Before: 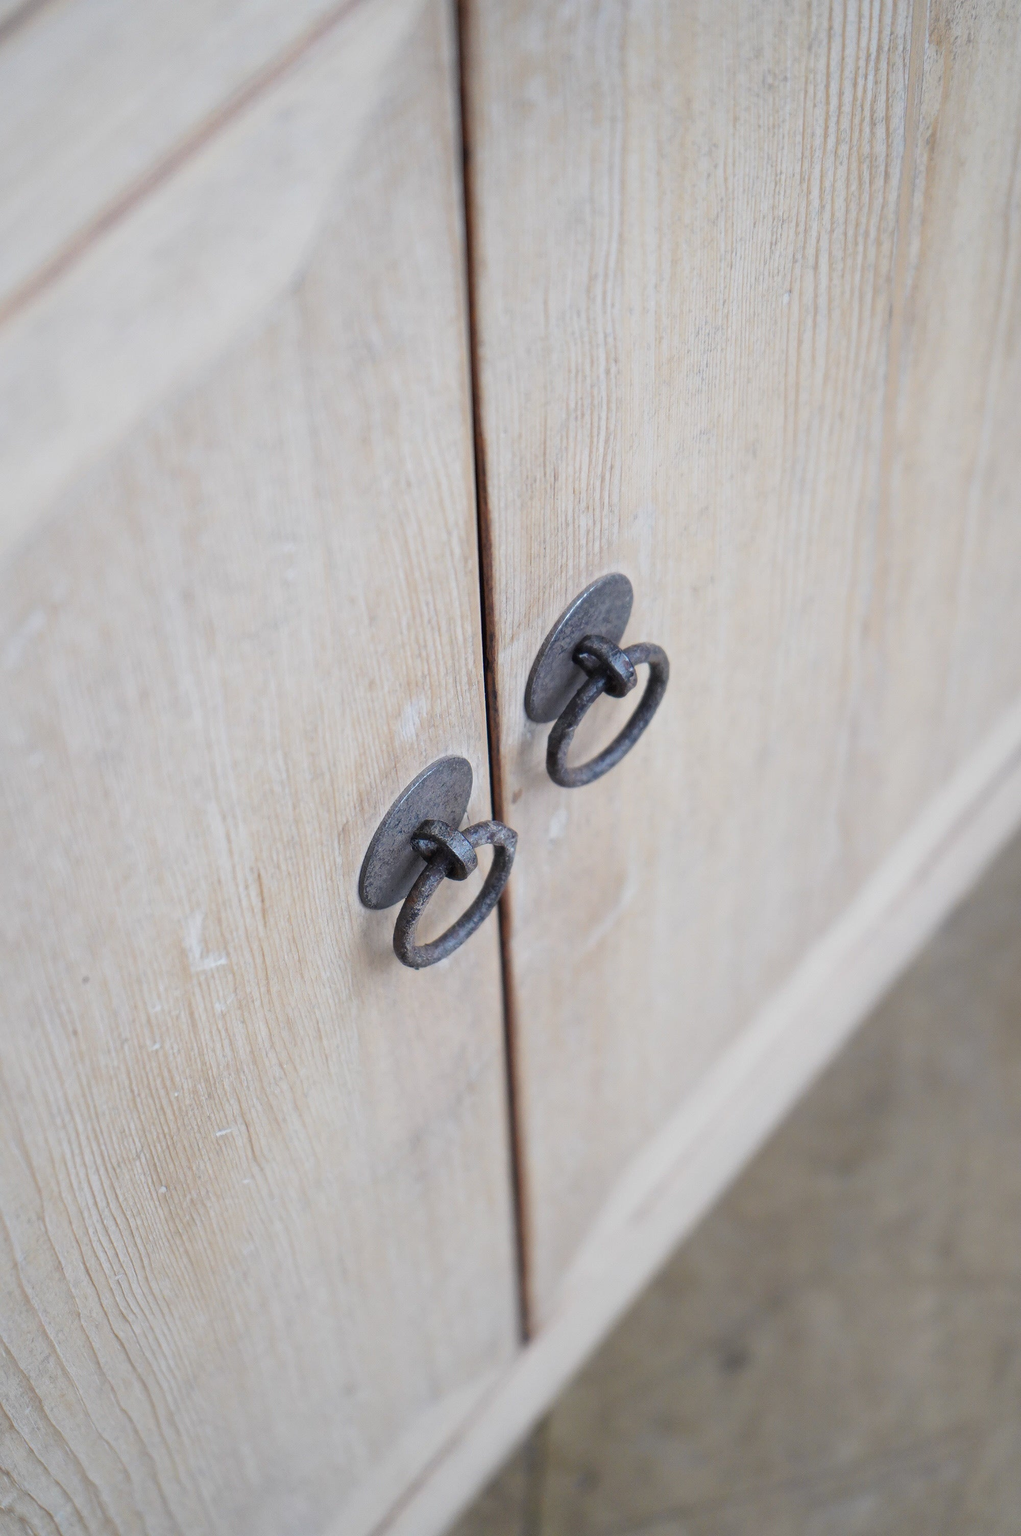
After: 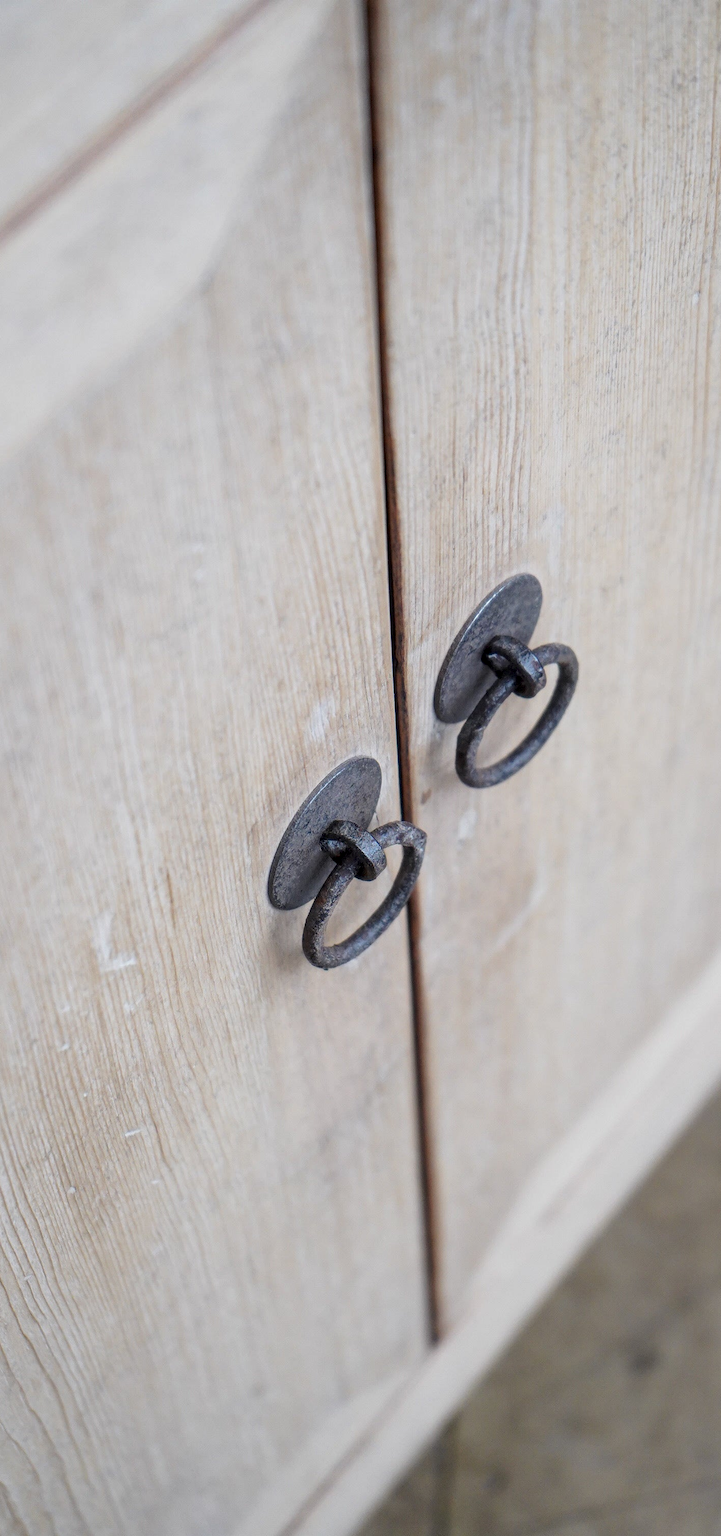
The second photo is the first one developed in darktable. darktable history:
crop and rotate: left 8.997%, right 20.352%
local contrast: detail 130%
